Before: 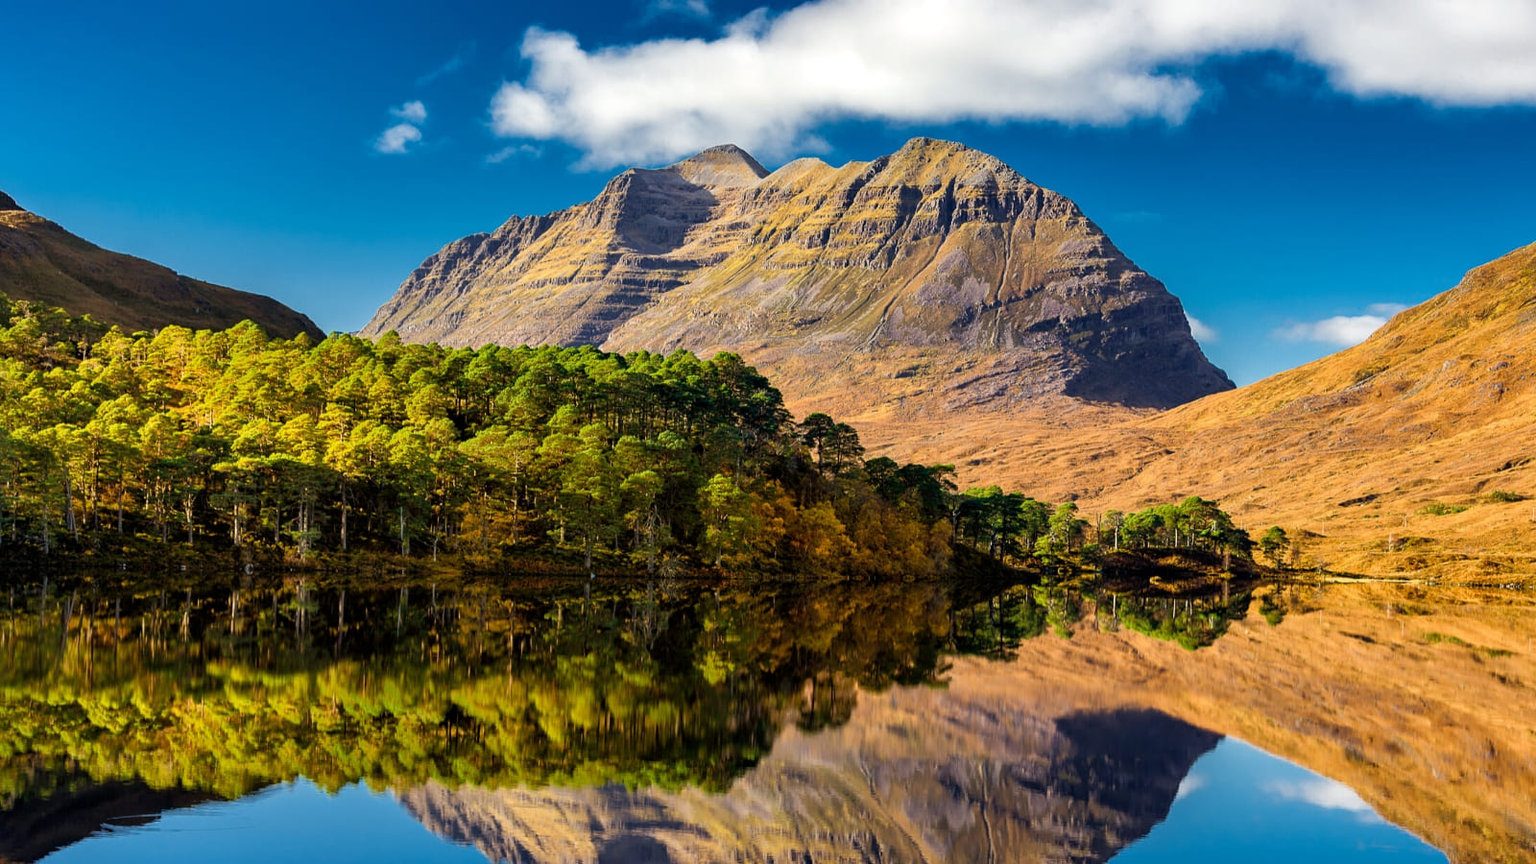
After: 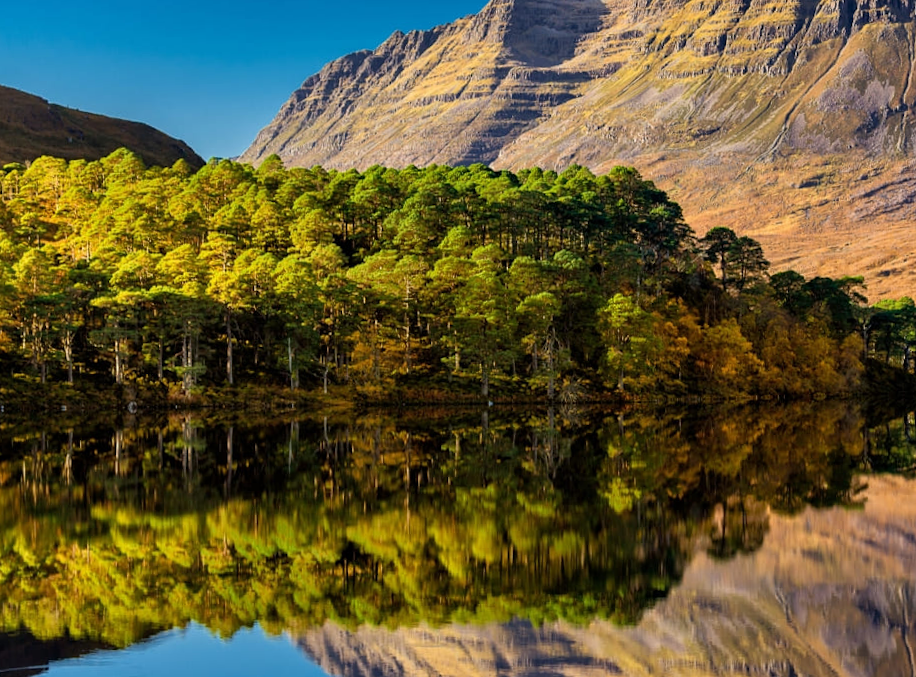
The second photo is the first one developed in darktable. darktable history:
crop: left 8.966%, top 23.852%, right 34.699%, bottom 4.703%
rotate and perspective: rotation -1.75°, automatic cropping off
